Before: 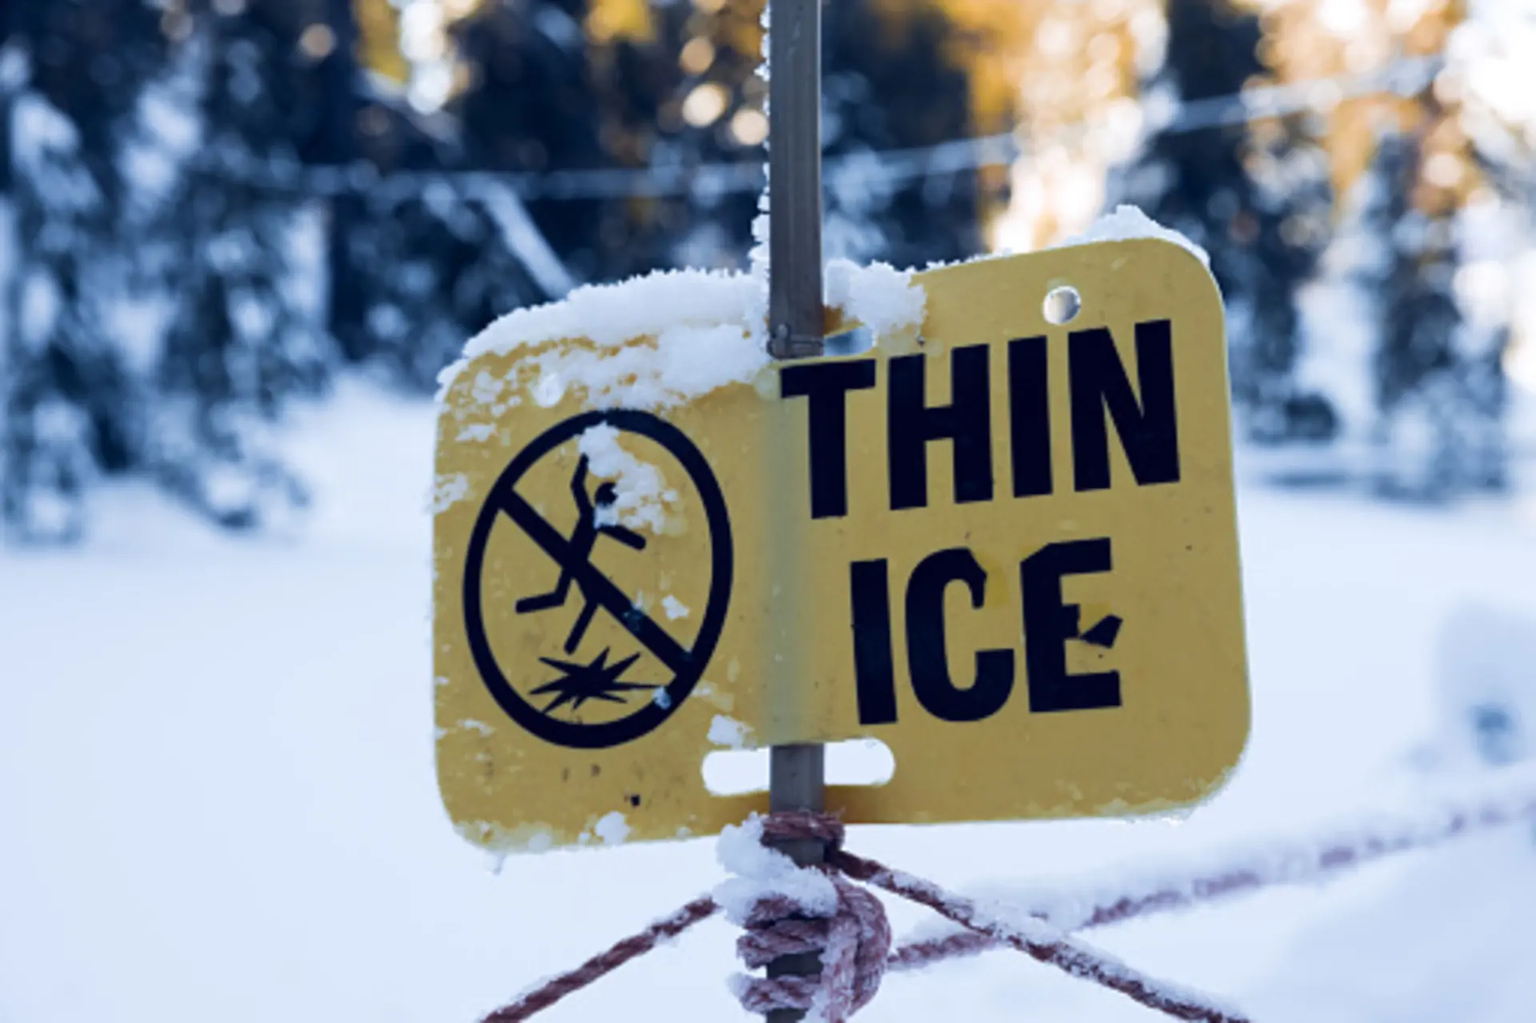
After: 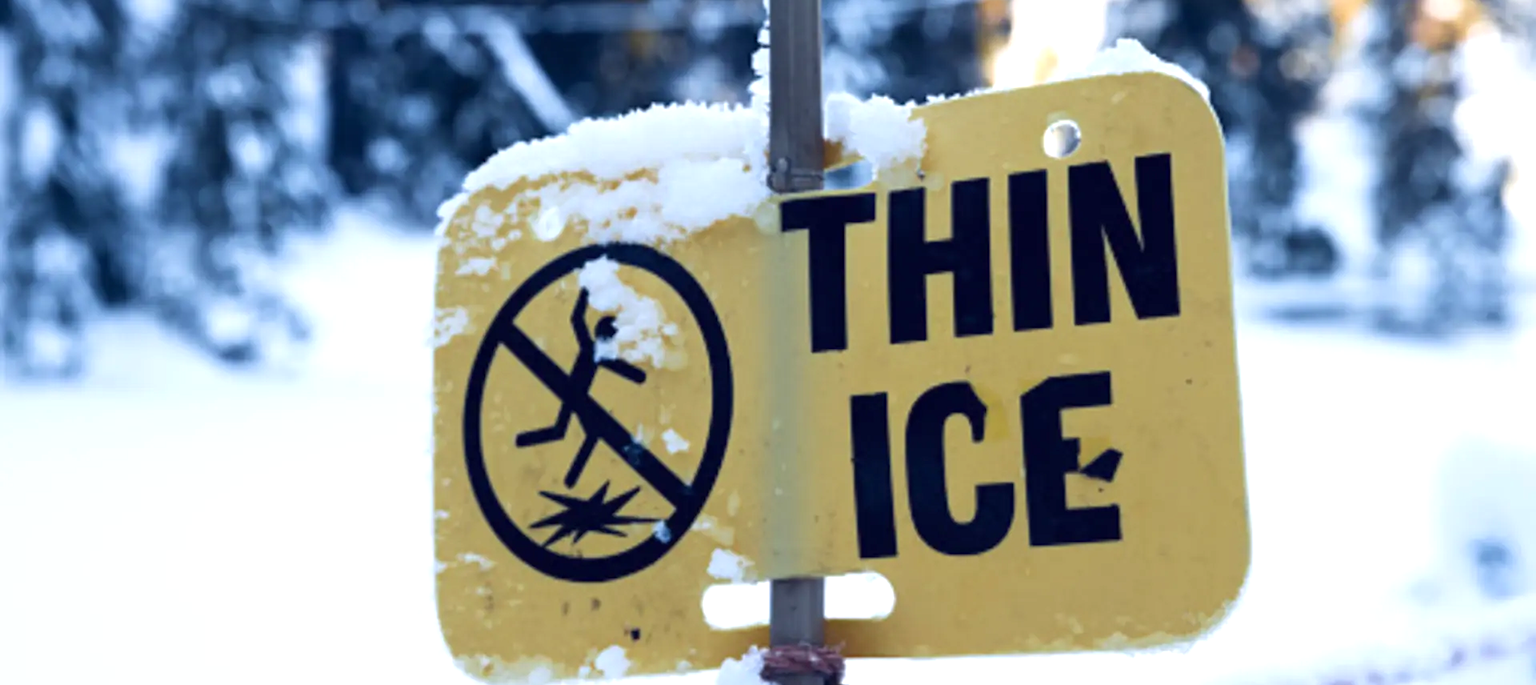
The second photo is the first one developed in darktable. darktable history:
crop: top 16.268%, bottom 16.72%
exposure: black level correction 0, exposure 0.499 EV, compensate exposure bias true, compensate highlight preservation false
